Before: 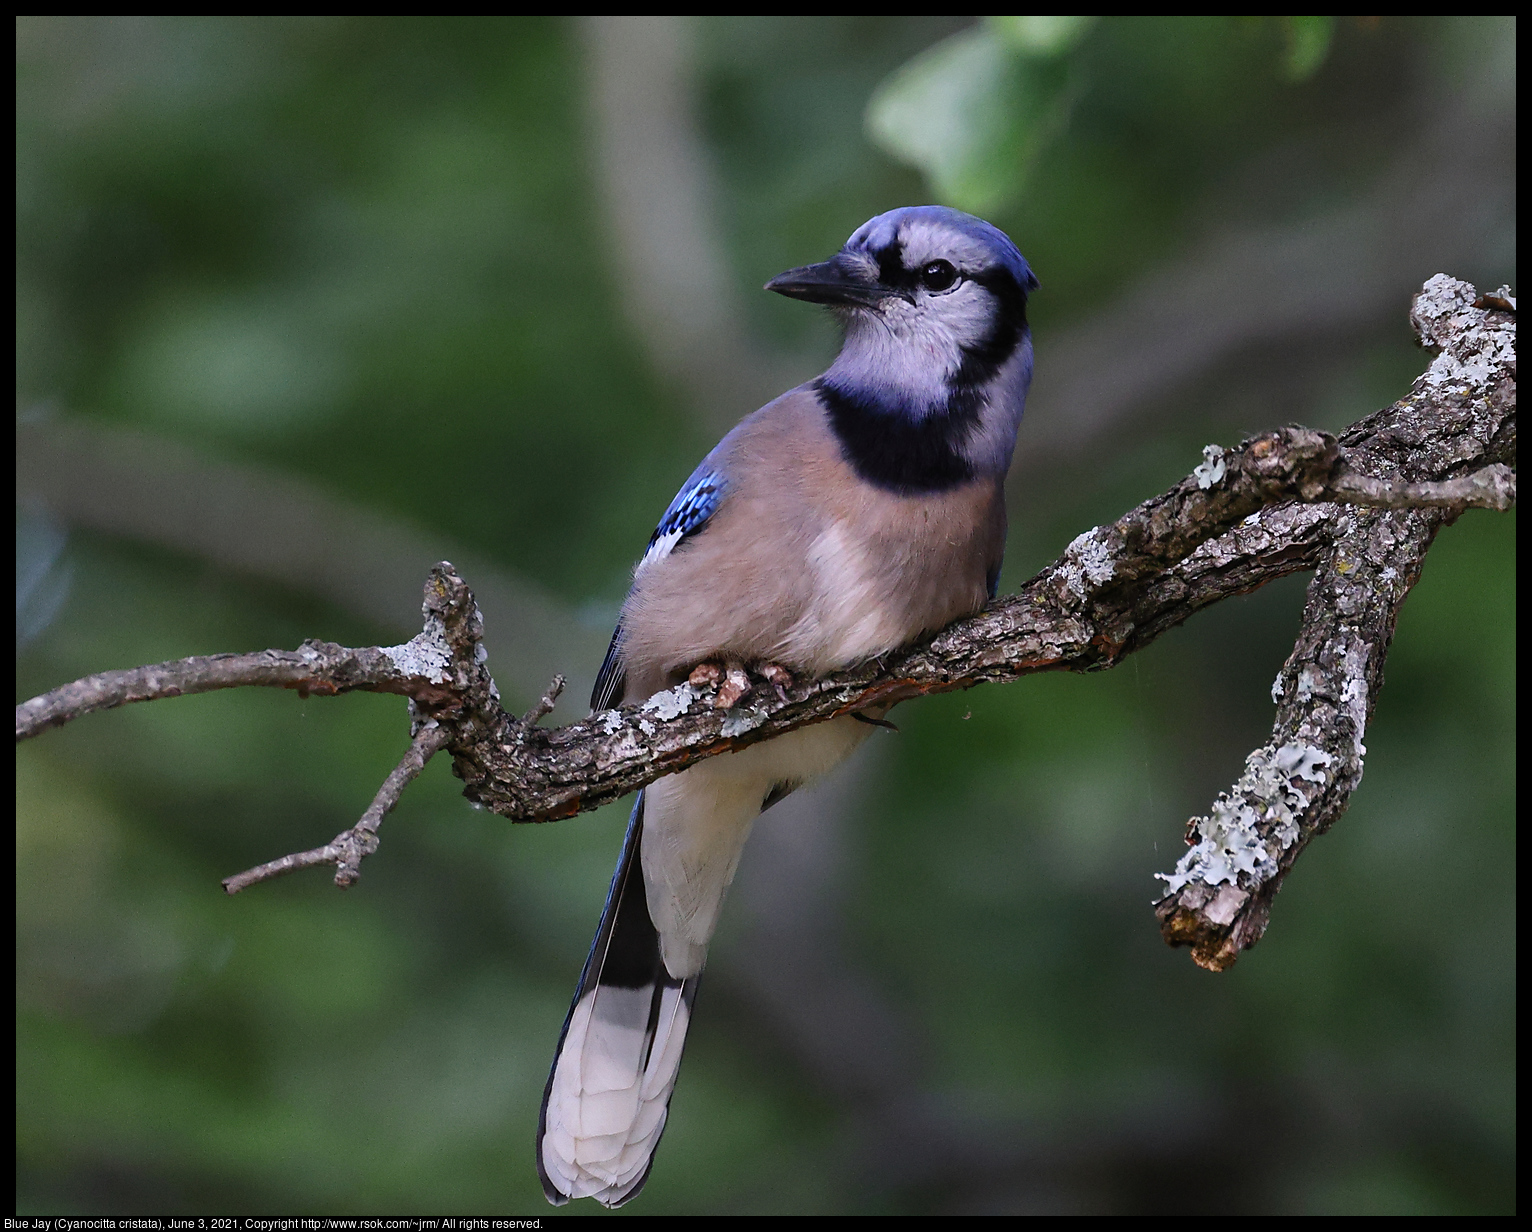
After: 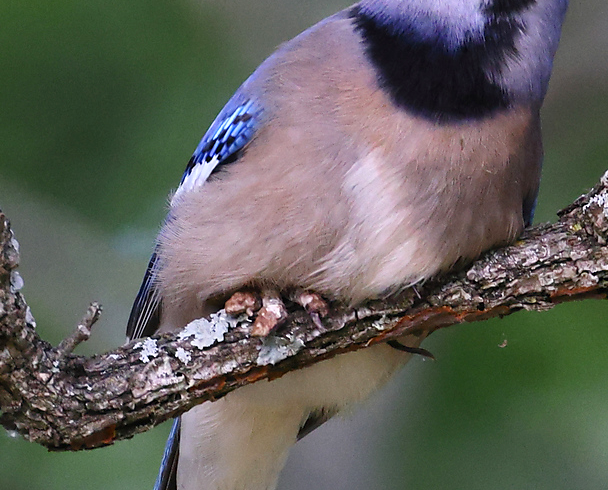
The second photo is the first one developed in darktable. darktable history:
crop: left 30.337%, top 30.271%, right 29.734%, bottom 29.876%
tone equalizer: -8 EV 0.993 EV, -7 EV 1.02 EV, -6 EV 0.962 EV, -5 EV 0.963 EV, -4 EV 1.01 EV, -3 EV 0.741 EV, -2 EV 0.518 EV, -1 EV 0.257 EV, smoothing diameter 24.94%, edges refinement/feathering 8.43, preserve details guided filter
